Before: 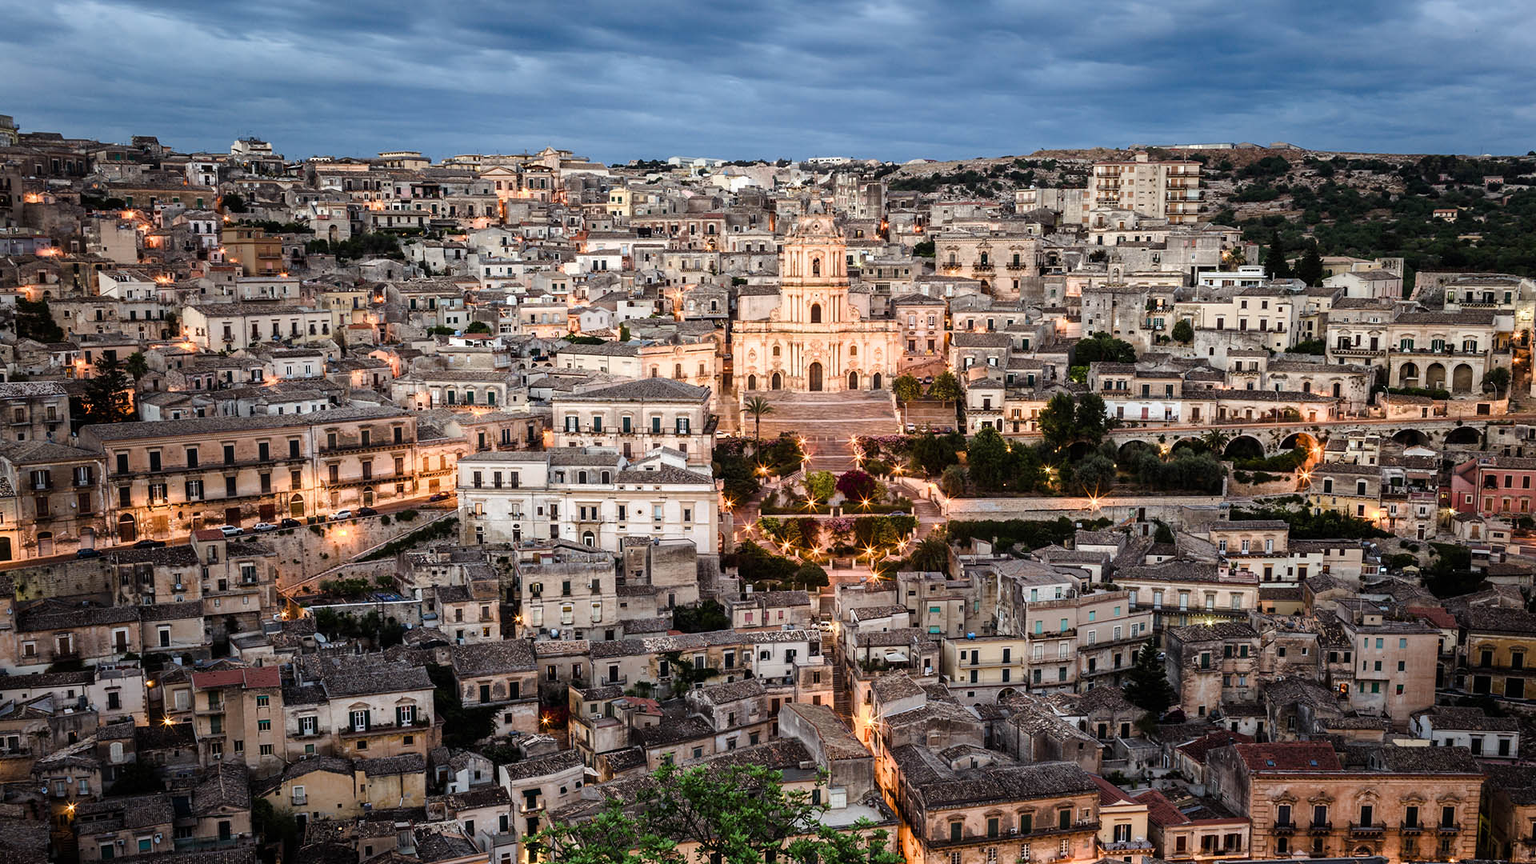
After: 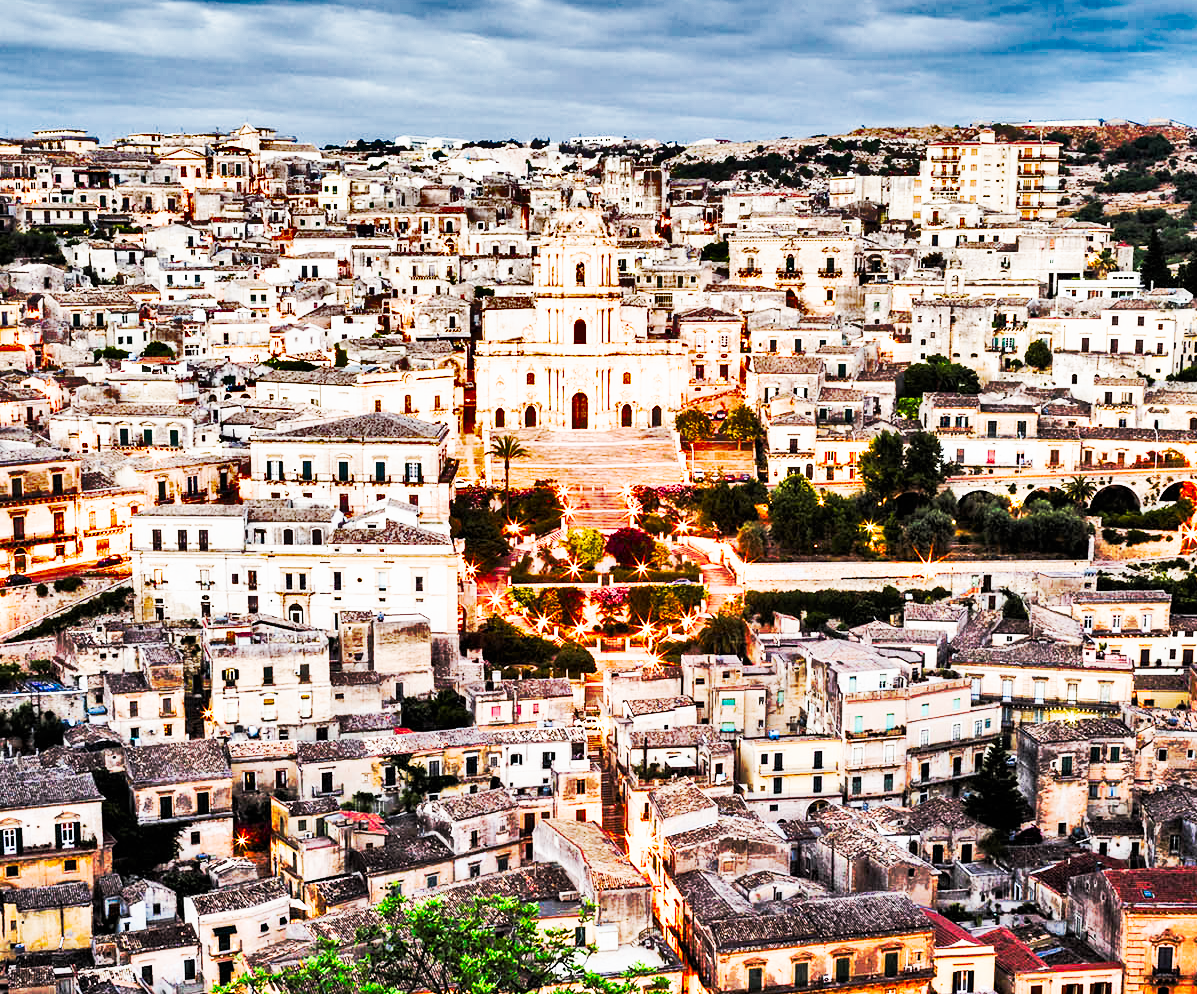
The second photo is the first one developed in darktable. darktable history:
shadows and highlights: shadows 24.5, highlights -78.15, soften with gaussian
tone curve: curves: ch0 [(0, 0) (0.003, 0.003) (0.011, 0.008) (0.025, 0.018) (0.044, 0.04) (0.069, 0.062) (0.1, 0.09) (0.136, 0.121) (0.177, 0.158) (0.224, 0.197) (0.277, 0.255) (0.335, 0.314) (0.399, 0.391) (0.468, 0.496) (0.543, 0.683) (0.623, 0.801) (0.709, 0.883) (0.801, 0.94) (0.898, 0.984) (1, 1)], preserve colors none
crop and rotate: left 22.918%, top 5.629%, right 14.711%, bottom 2.247%
exposure: black level correction 0, exposure 1.45 EV, compensate exposure bias true, compensate highlight preservation false
filmic rgb: black relative exposure -7.75 EV, white relative exposure 4.4 EV, threshold 3 EV, hardness 3.76, latitude 38.11%, contrast 0.966, highlights saturation mix 10%, shadows ↔ highlights balance 4.59%, color science v4 (2020), enable highlight reconstruction true
